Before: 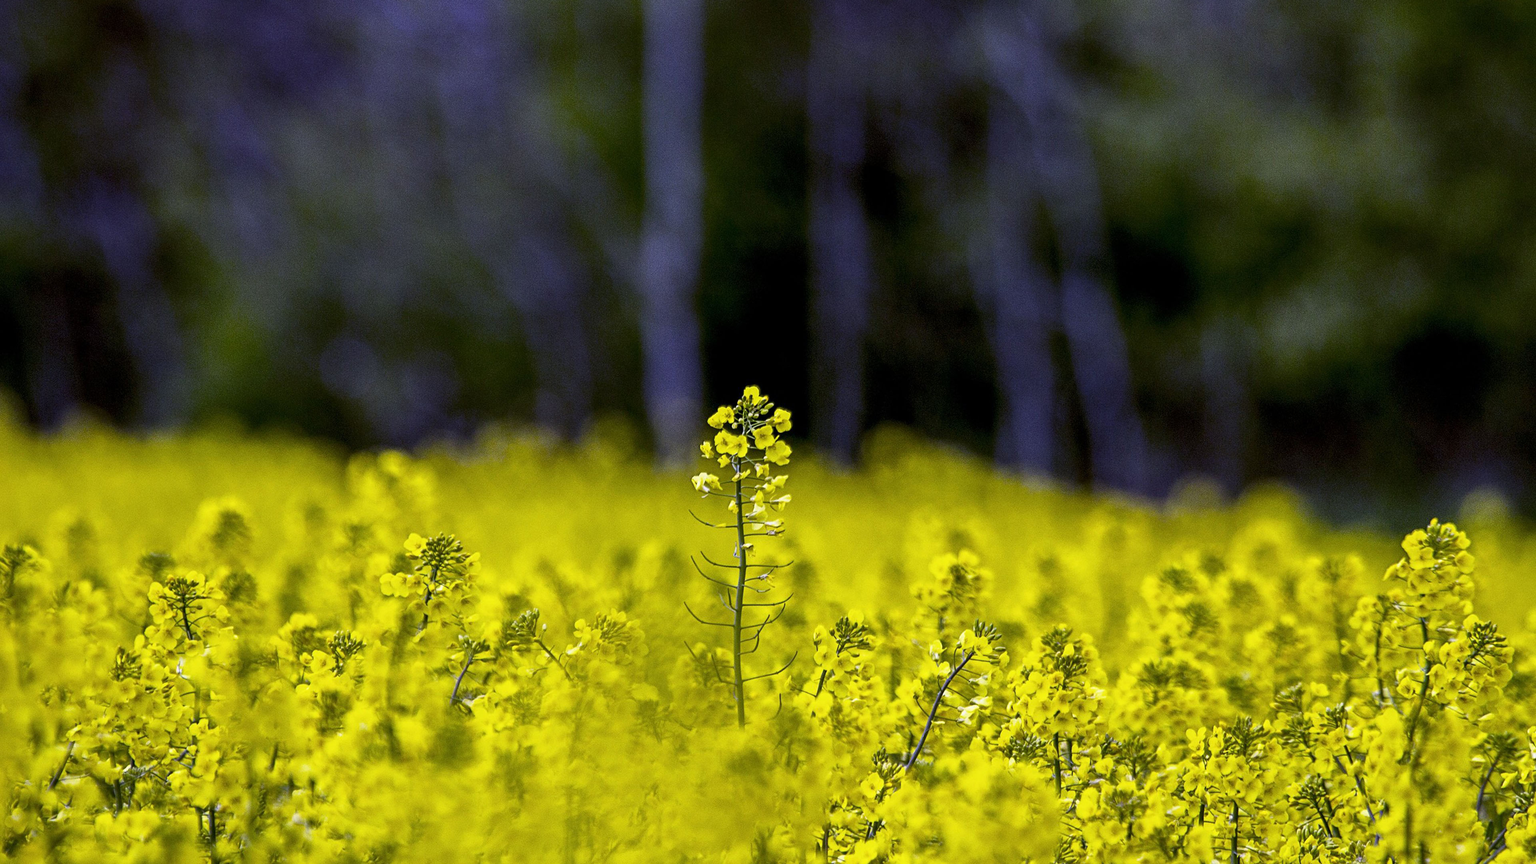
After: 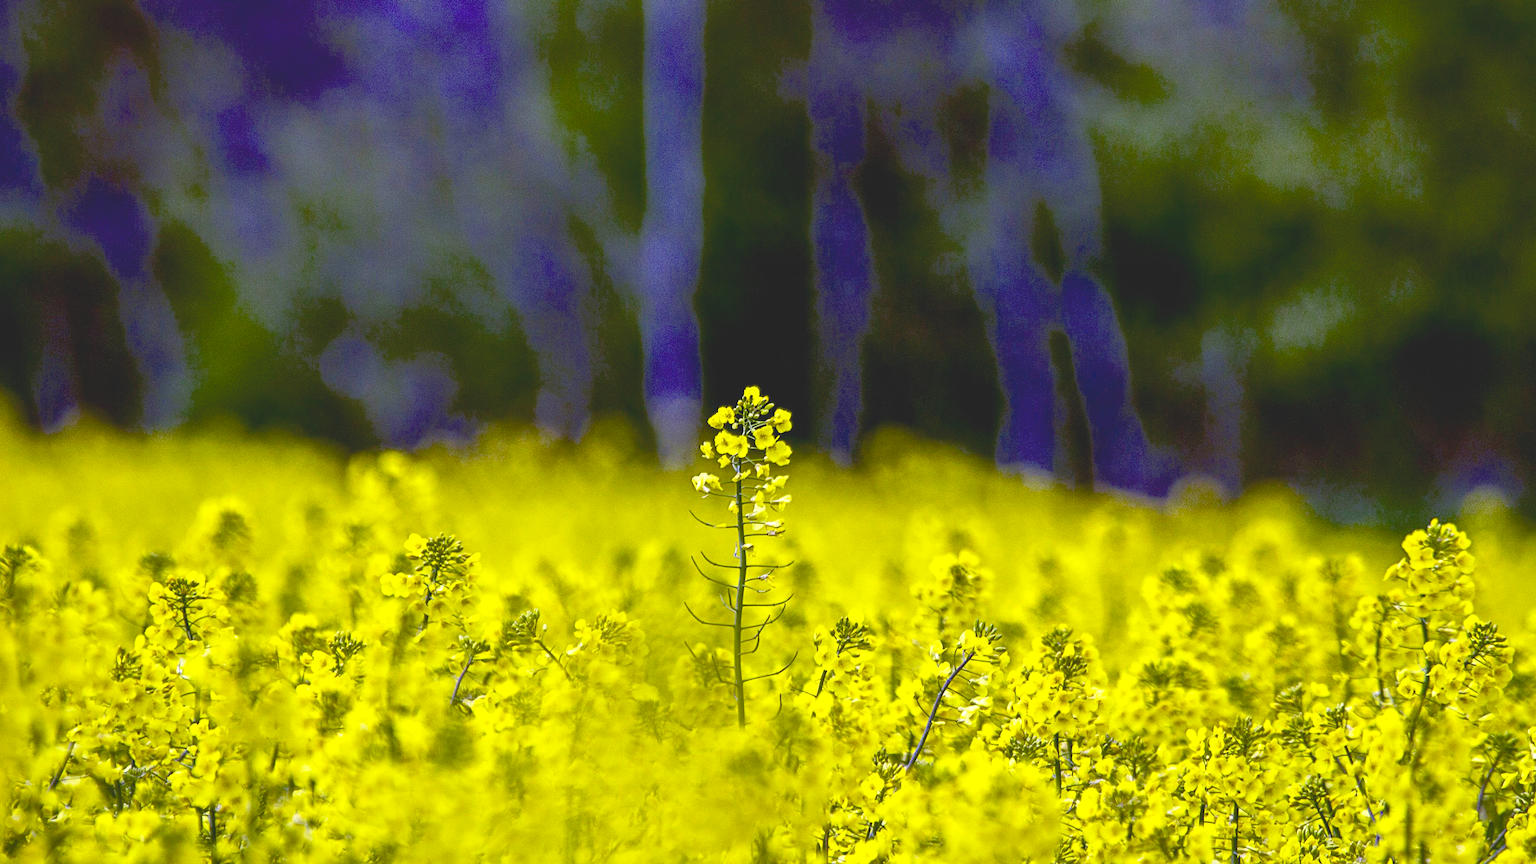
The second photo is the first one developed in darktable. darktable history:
contrast brightness saturation: contrast -0.296
color balance rgb: perceptual saturation grading › global saturation 20%, perceptual saturation grading › highlights -25.404%, perceptual saturation grading › shadows 50.258%, saturation formula JzAzBz (2021)
exposure: black level correction 0, exposure 0.937 EV, compensate highlight preservation false
